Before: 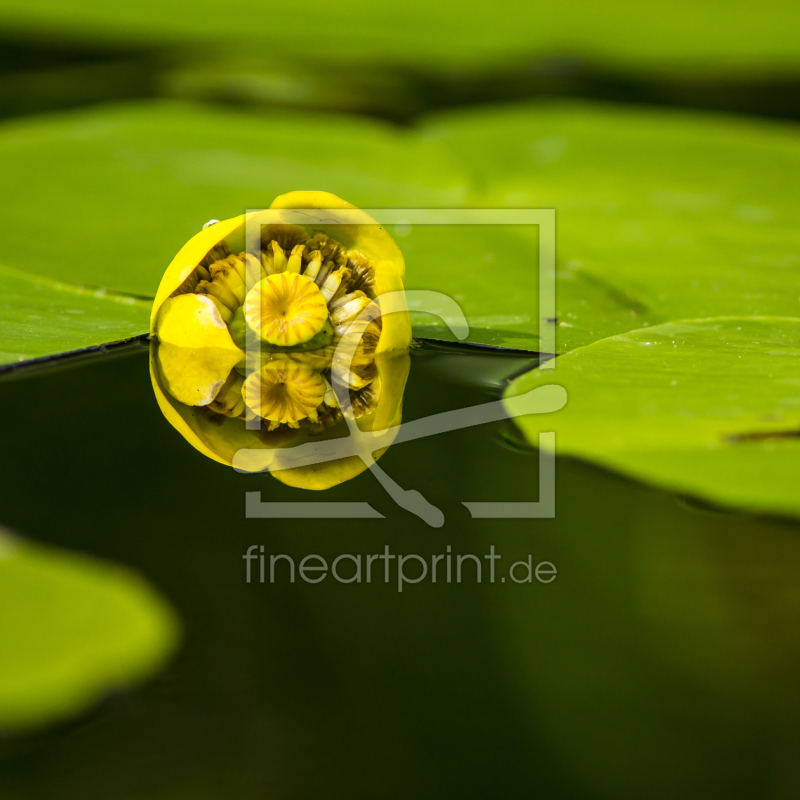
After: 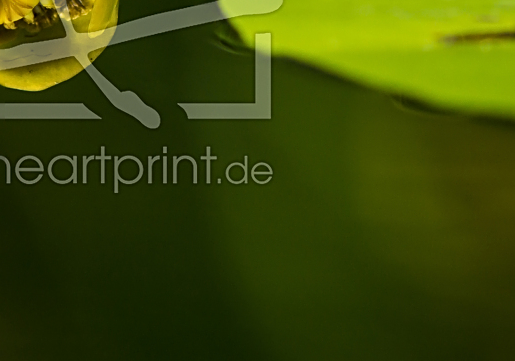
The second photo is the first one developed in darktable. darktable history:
crop and rotate: left 35.611%, top 49.921%, bottom 4.86%
sharpen: on, module defaults
